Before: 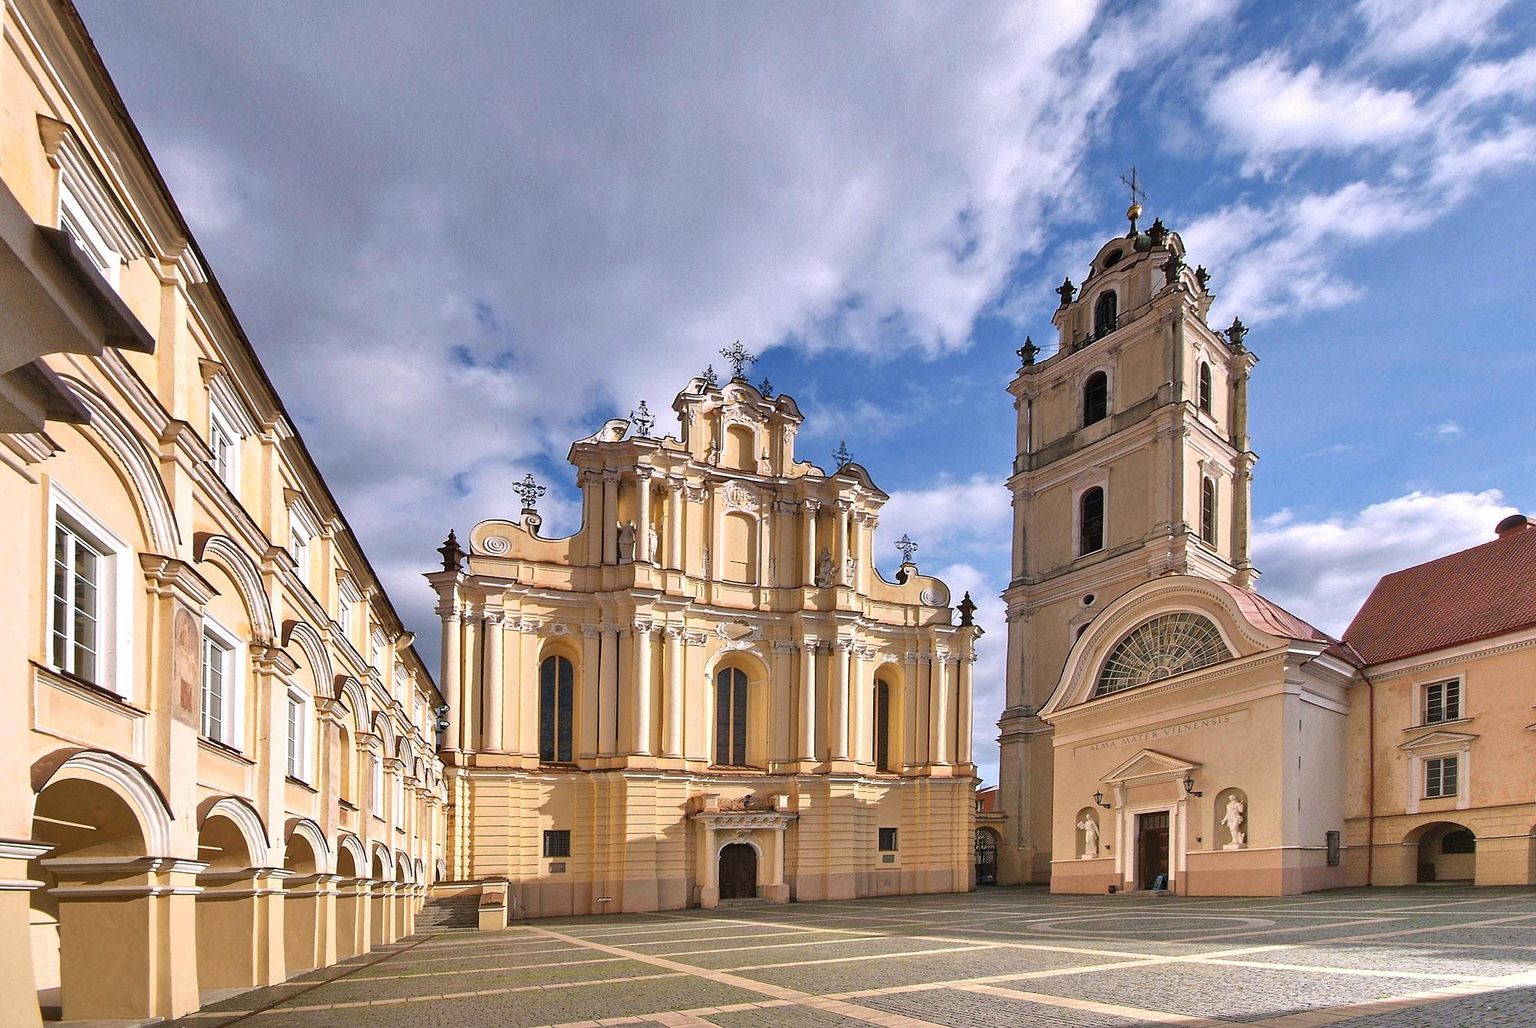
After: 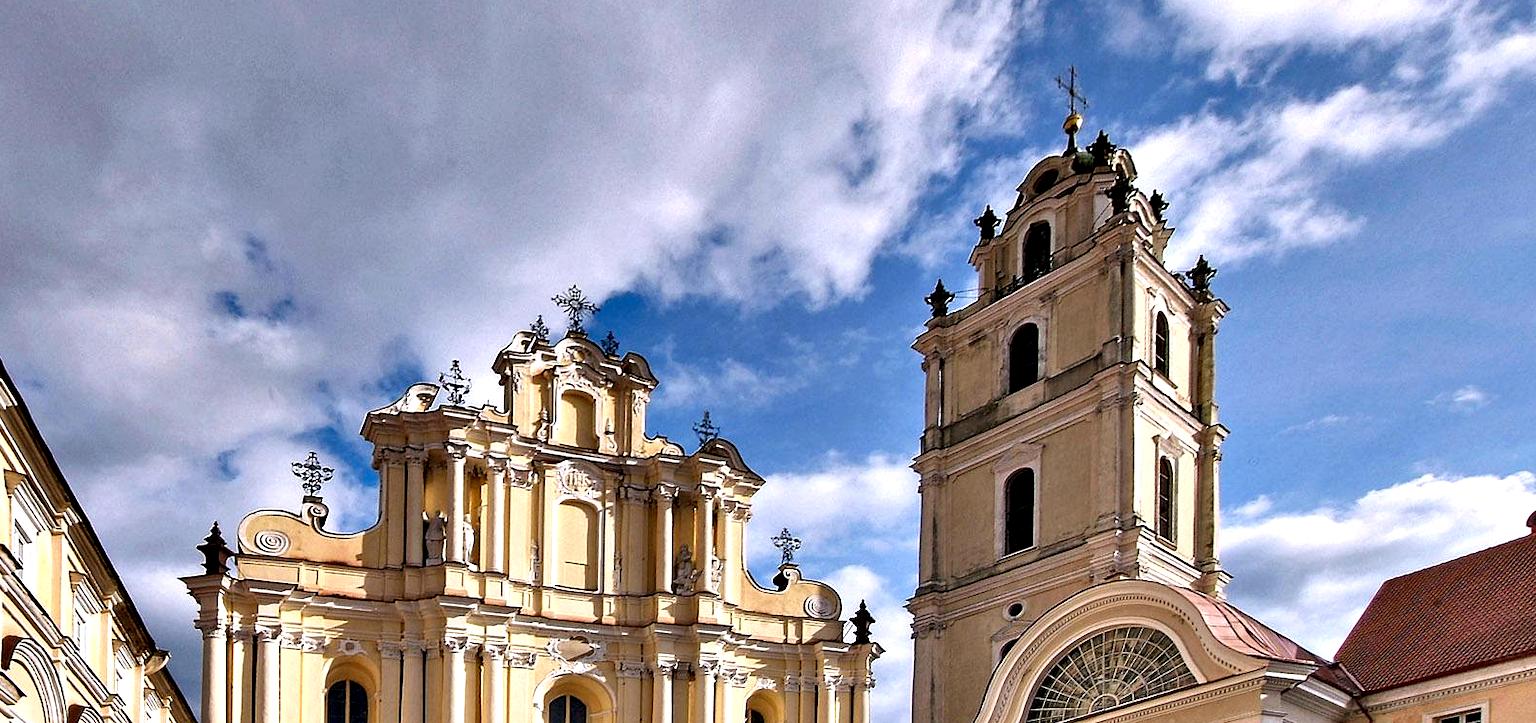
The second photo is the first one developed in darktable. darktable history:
crop: left 18.273%, top 11.072%, right 2.086%, bottom 32.816%
contrast equalizer: y [[0.6 ×6], [0.55 ×6], [0 ×6], [0 ×6], [0 ×6]]
